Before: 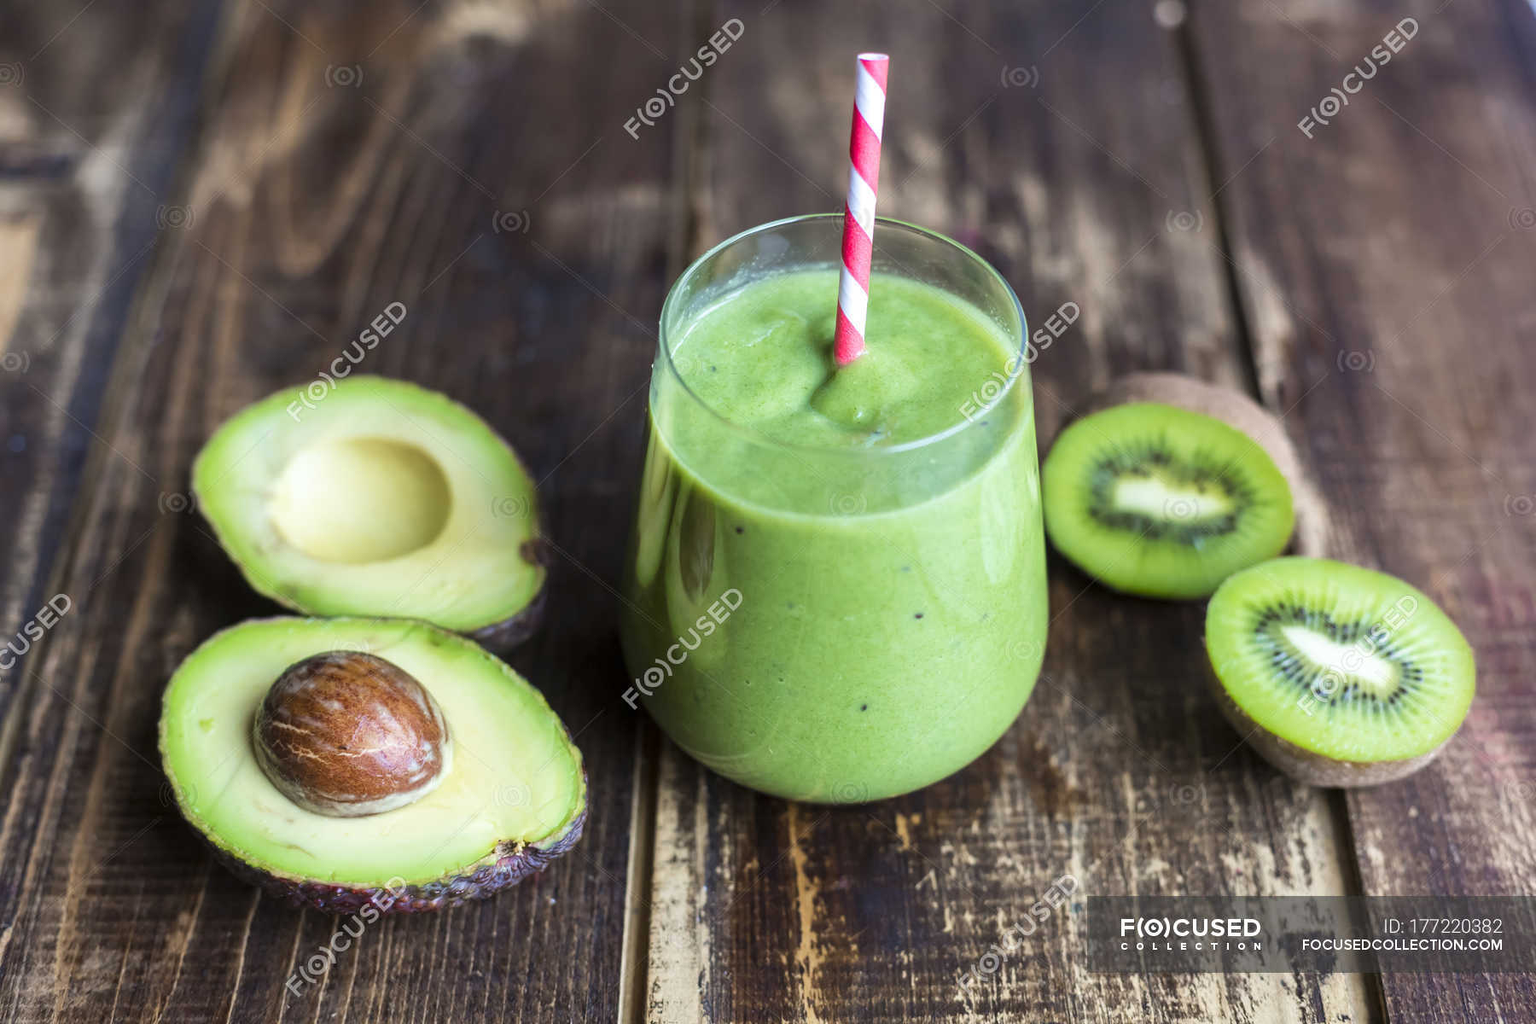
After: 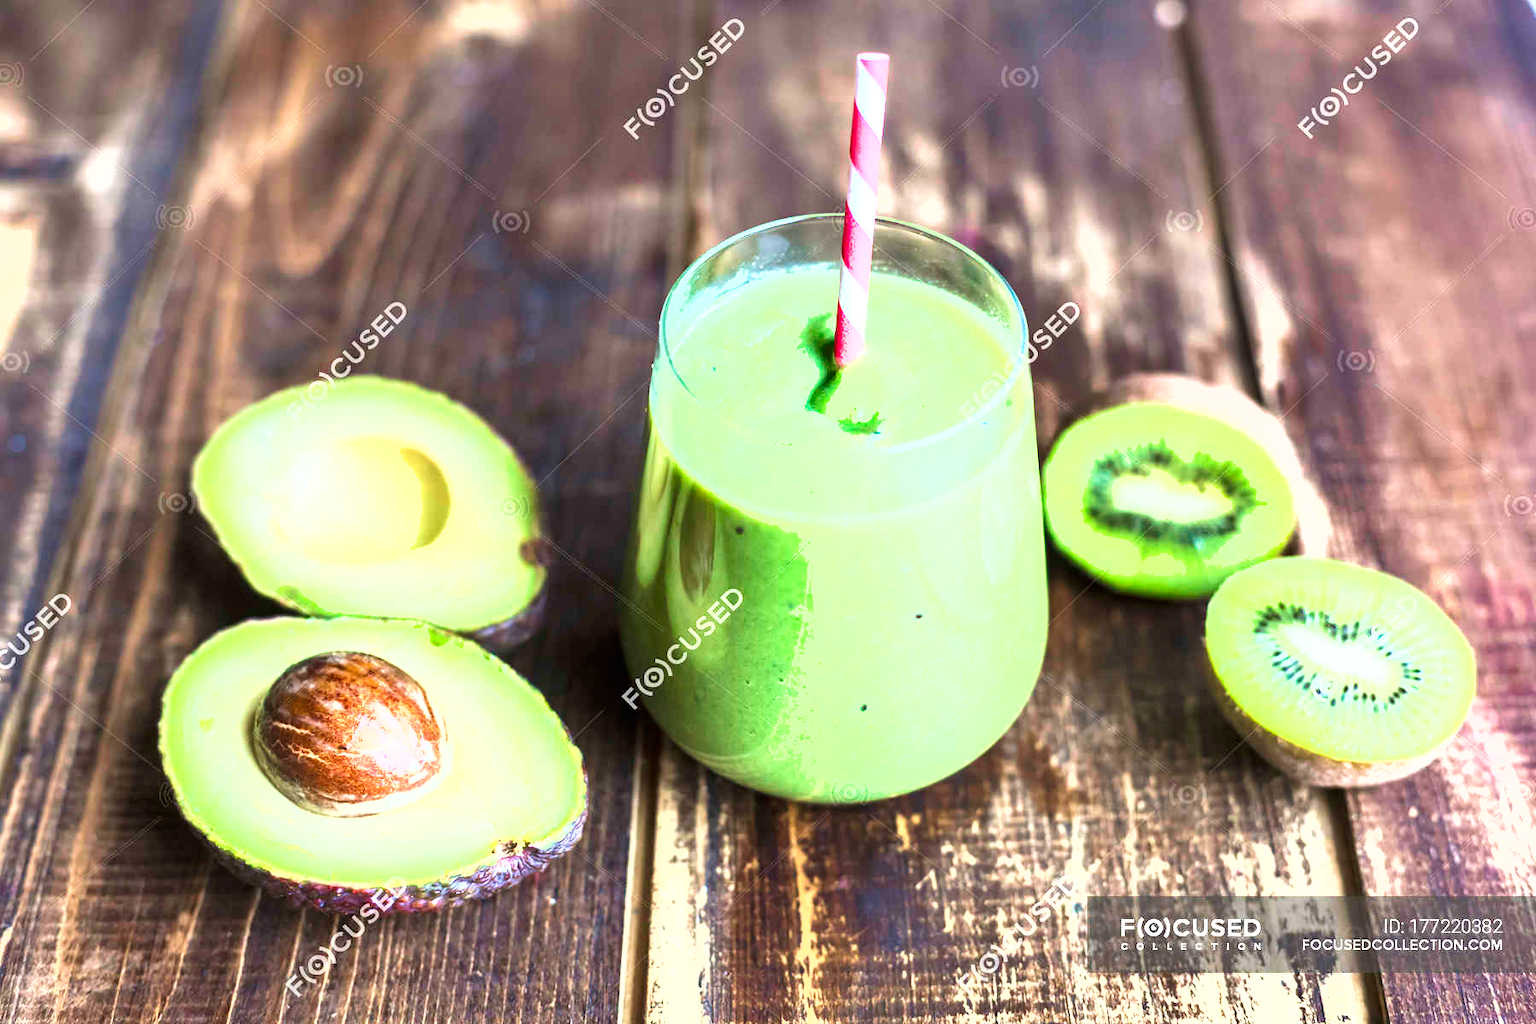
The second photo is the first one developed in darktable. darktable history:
velvia: on, module defaults
shadows and highlights: low approximation 0.01, soften with gaussian
exposure: black level correction 0, exposure 1.503 EV, compensate exposure bias true, compensate highlight preservation false
